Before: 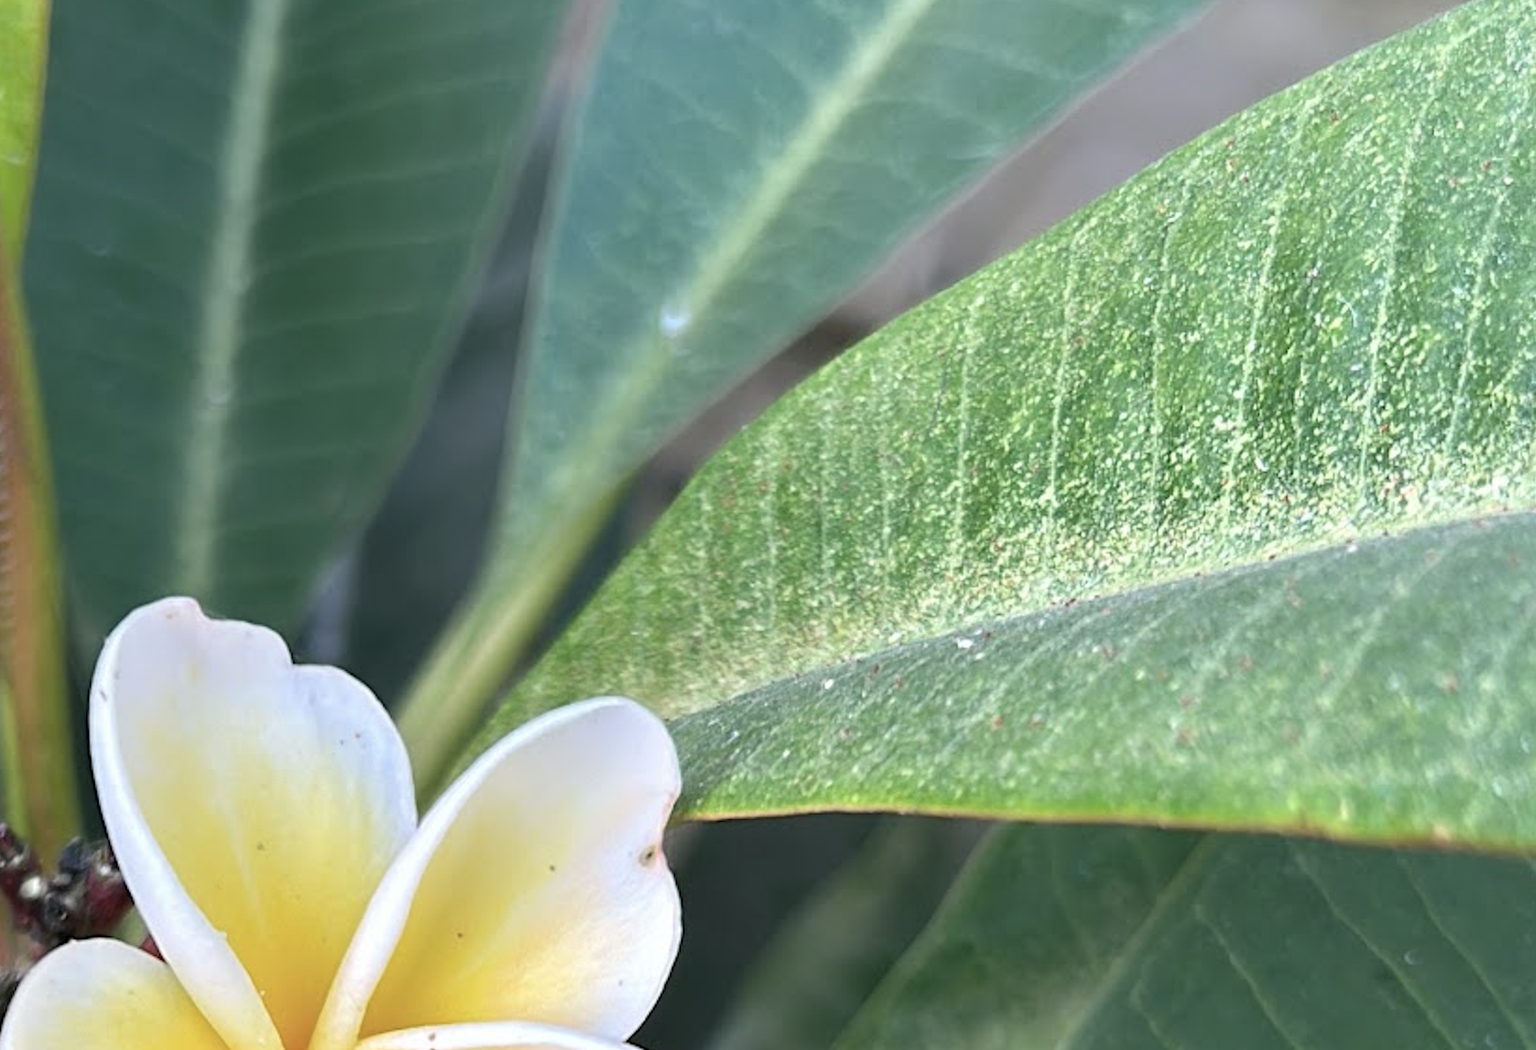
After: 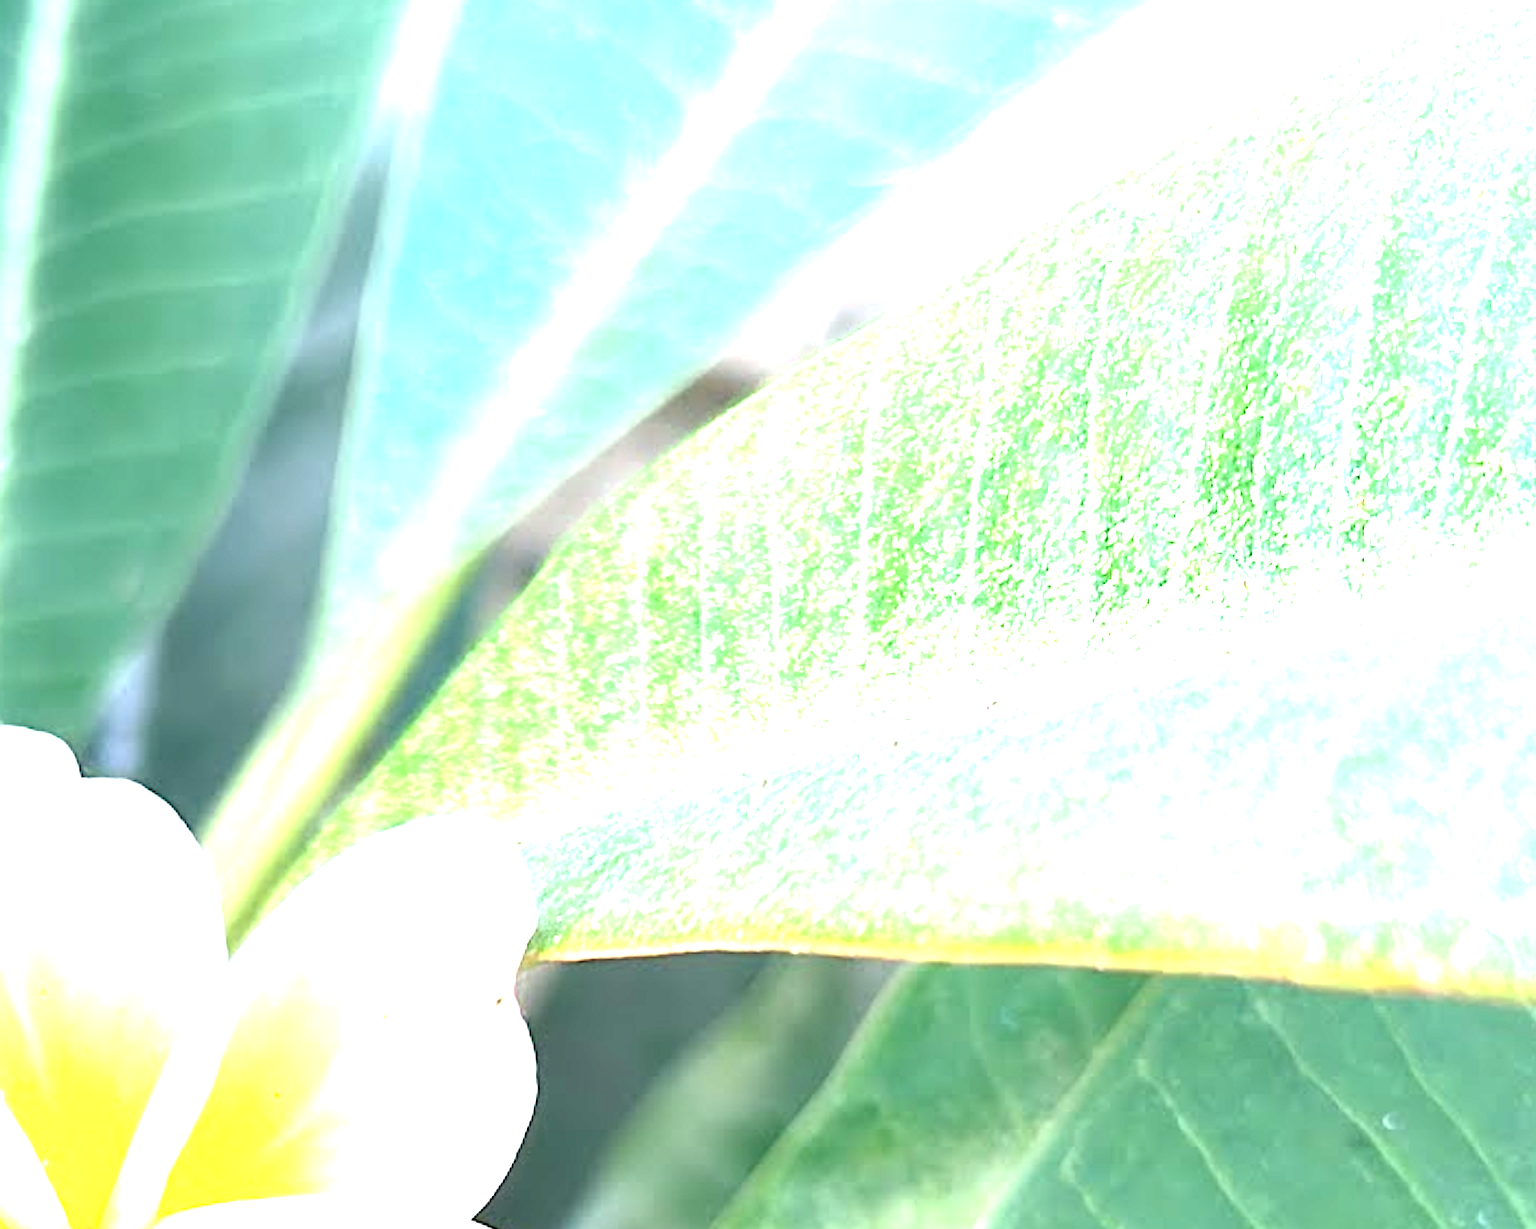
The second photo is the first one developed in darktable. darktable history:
crop and rotate: left 14.584%
exposure: exposure 2.25 EV, compensate highlight preservation false
